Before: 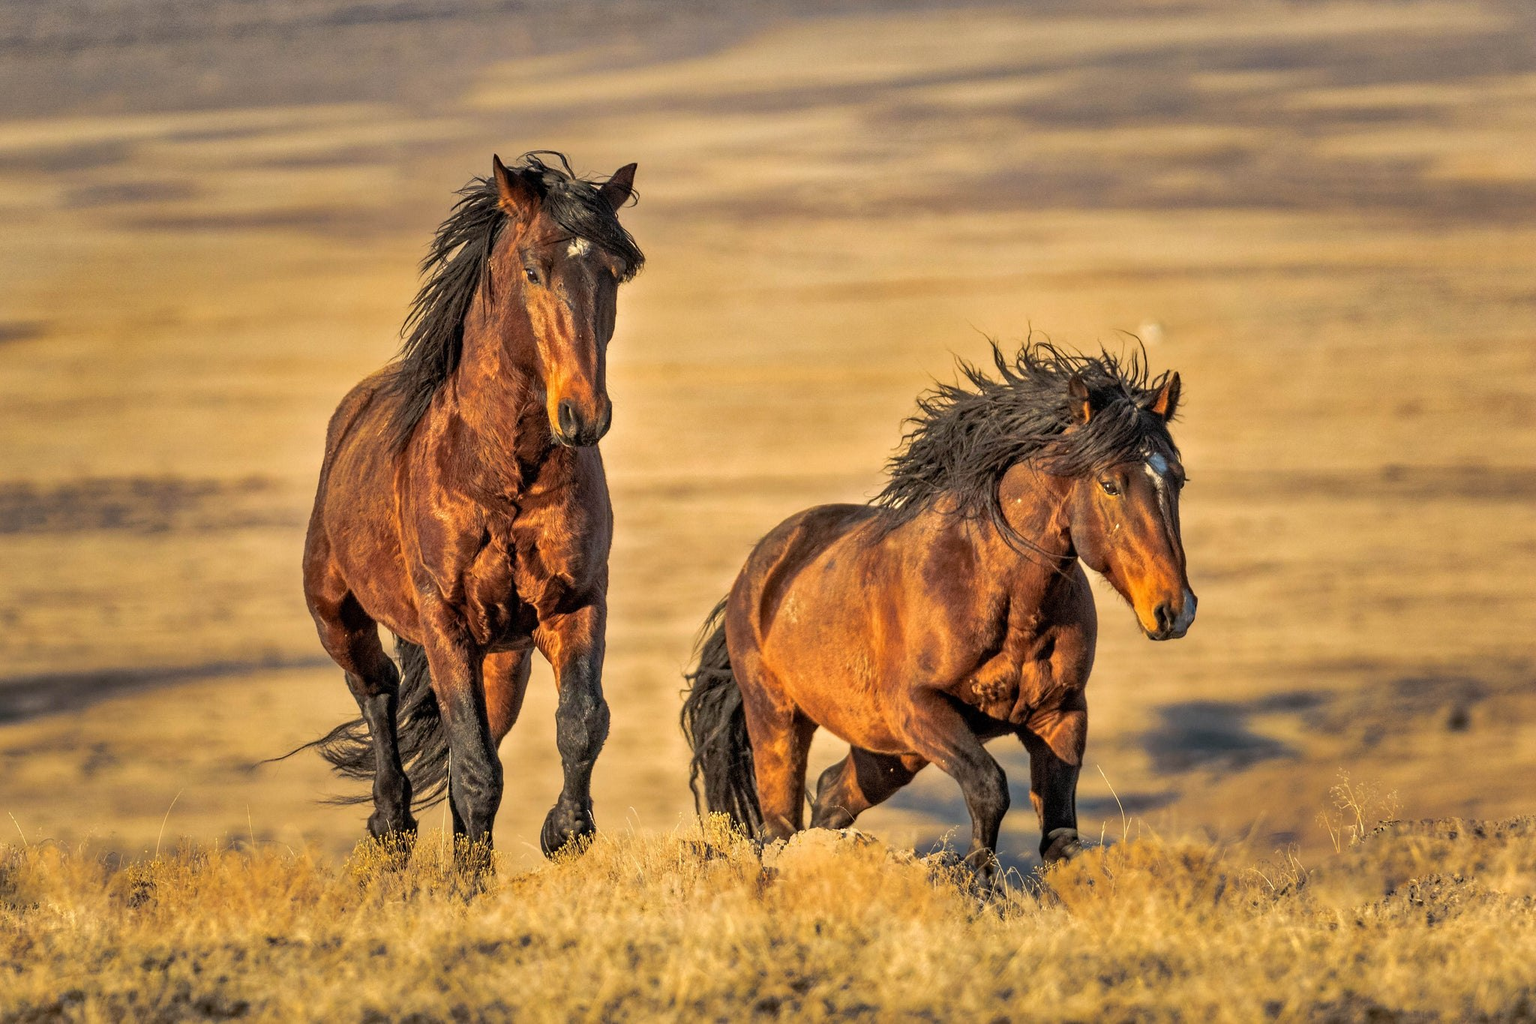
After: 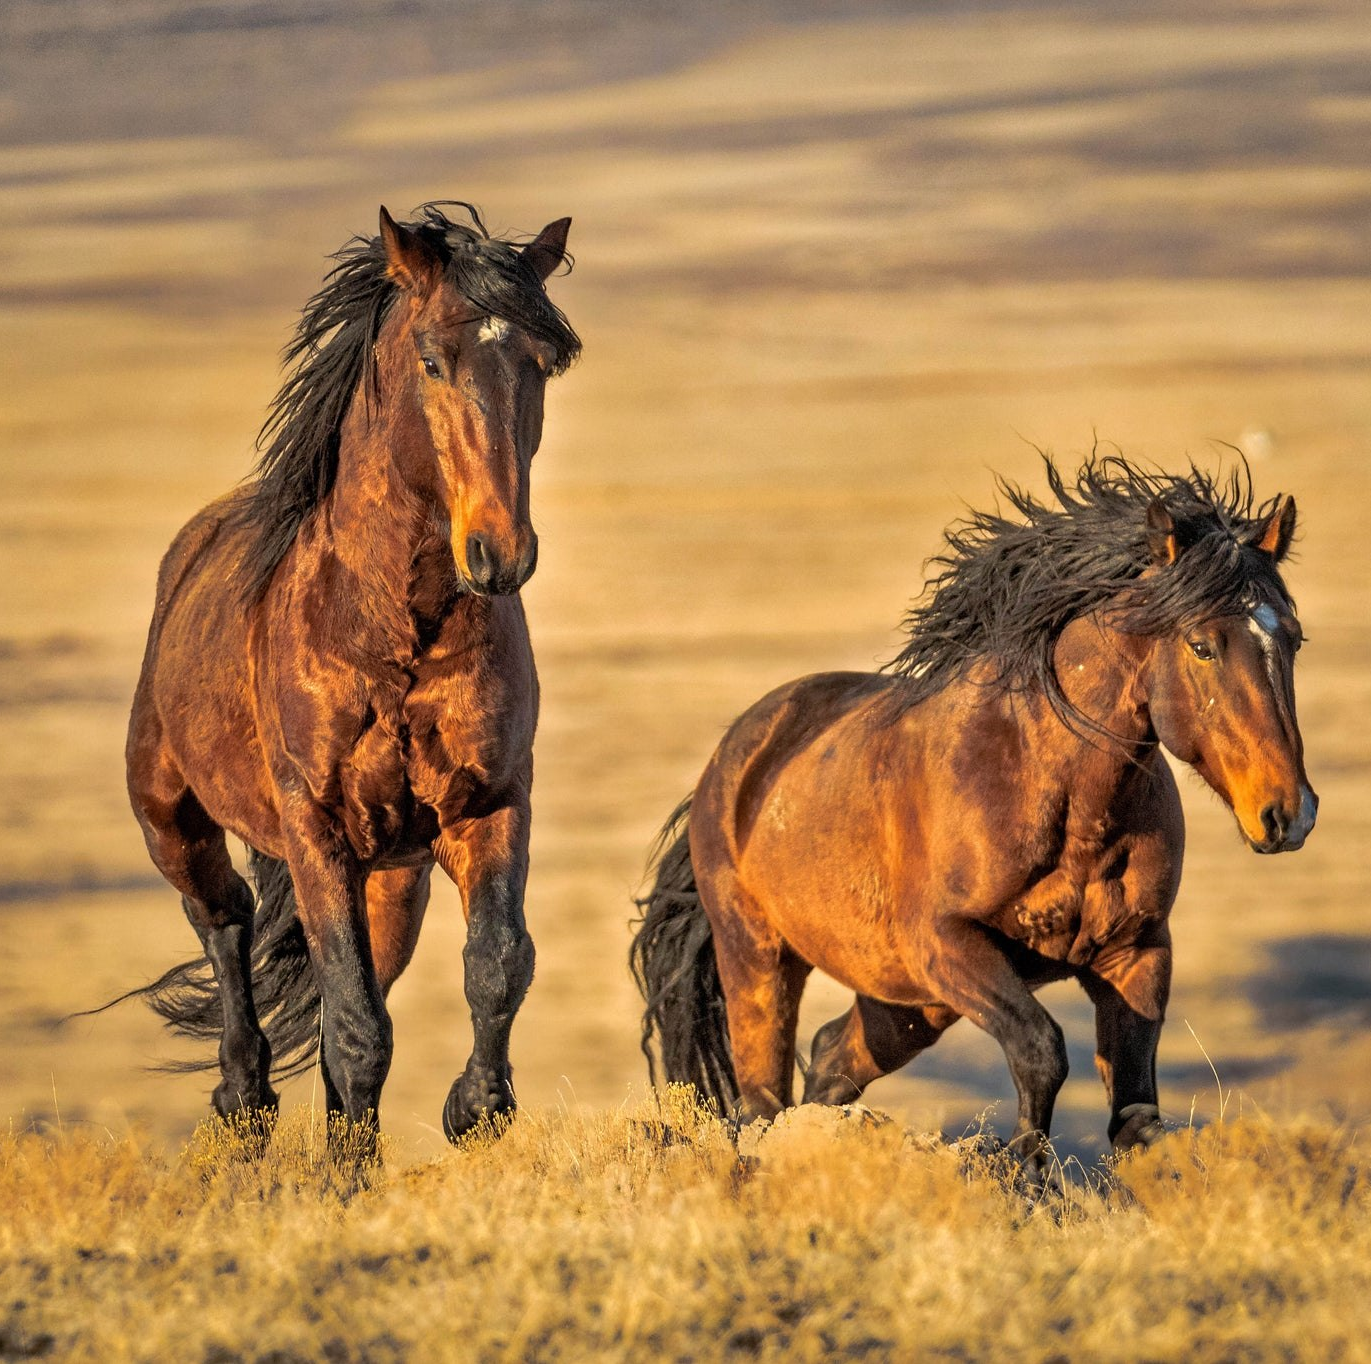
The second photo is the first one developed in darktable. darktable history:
crop and rotate: left 13.592%, right 19.459%
